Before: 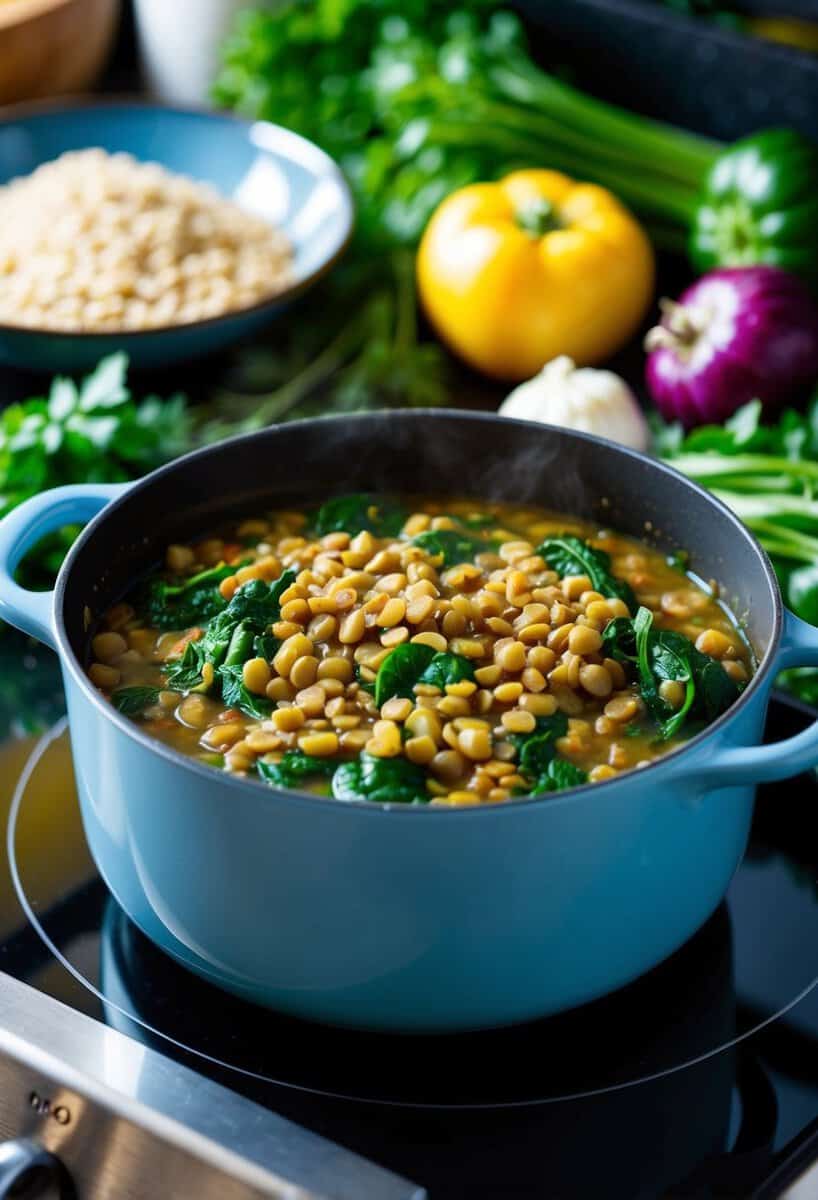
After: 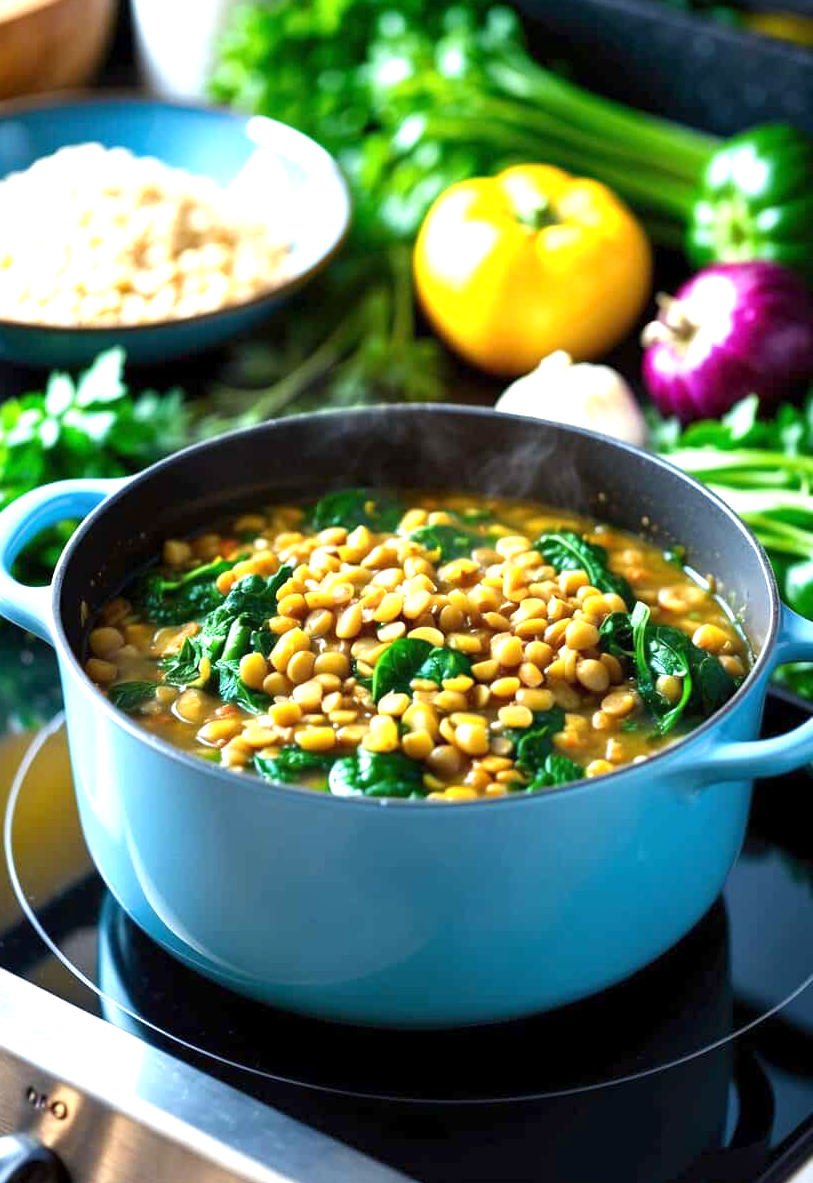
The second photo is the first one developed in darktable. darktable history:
exposure: exposure 1.072 EV, compensate highlight preservation false
crop: left 0.413%, top 0.475%, right 0.192%, bottom 0.903%
